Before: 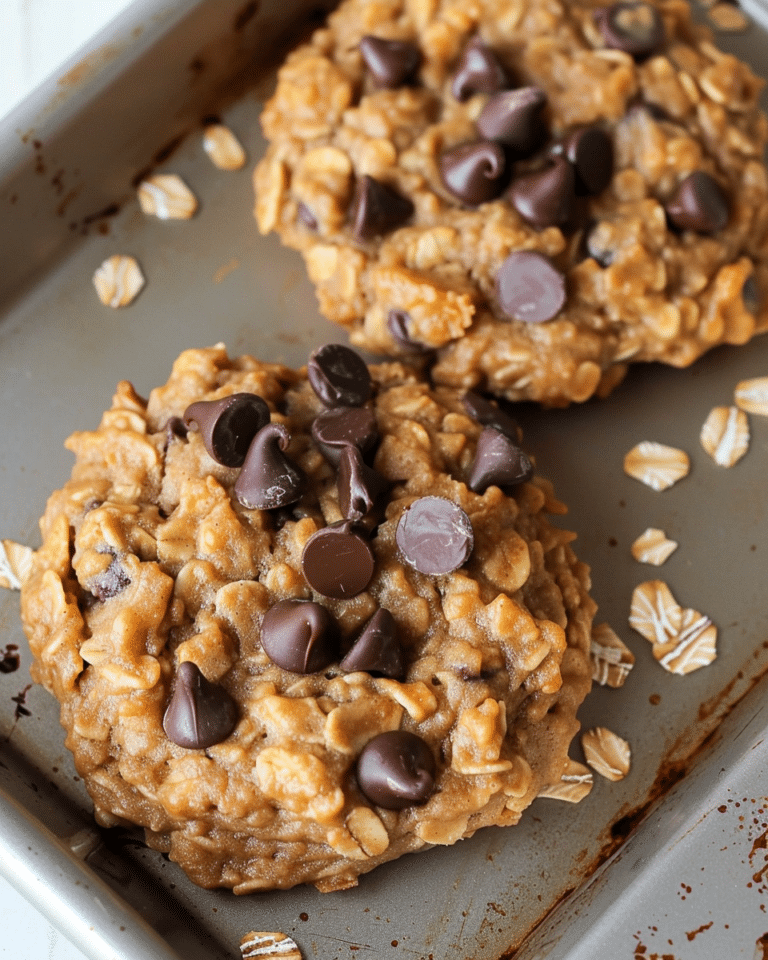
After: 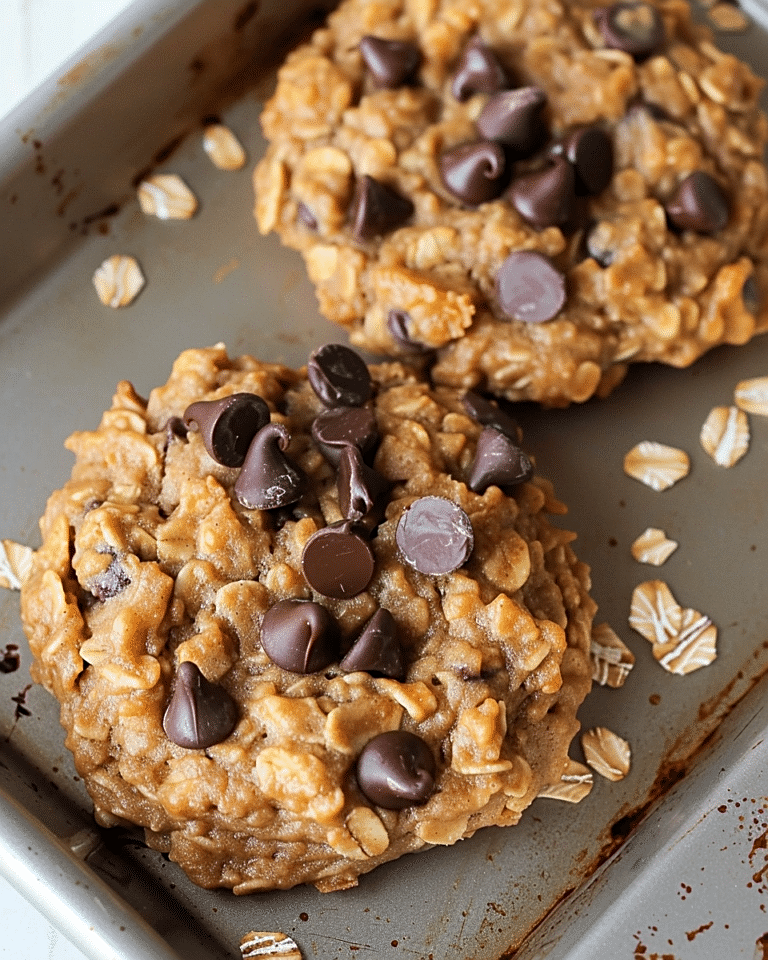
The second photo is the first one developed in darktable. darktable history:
sharpen: on, module defaults
white balance: red 1, blue 1
